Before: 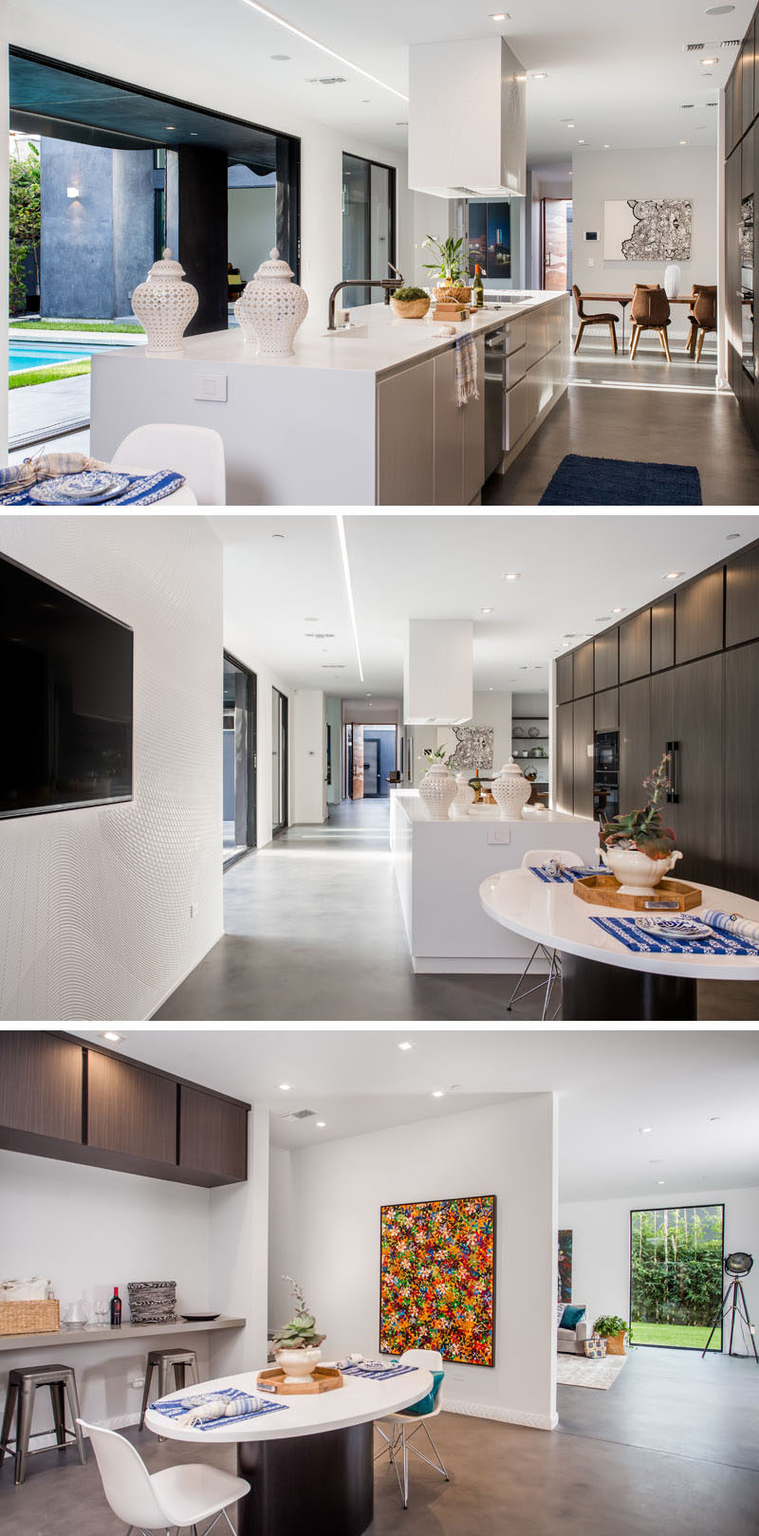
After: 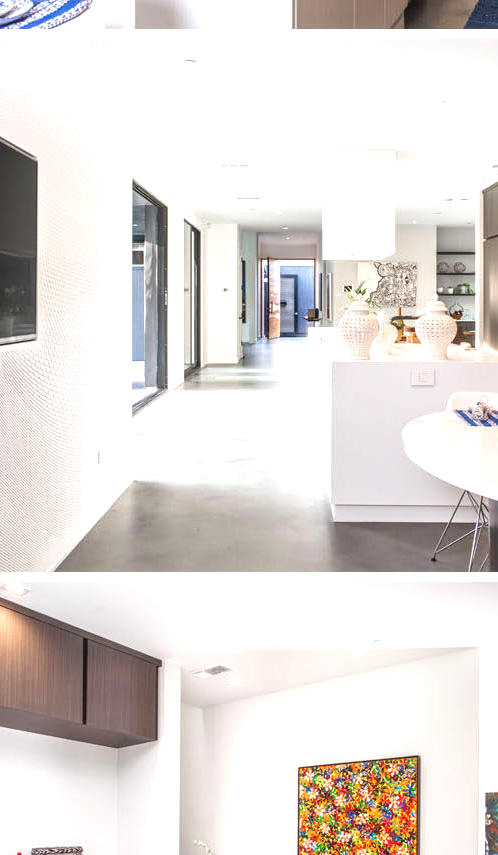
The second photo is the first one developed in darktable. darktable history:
crop: left 12.933%, top 31.134%, right 24.736%, bottom 16.014%
exposure: black level correction 0, exposure 0.853 EV, compensate exposure bias true, compensate highlight preservation false
local contrast: detail 110%
